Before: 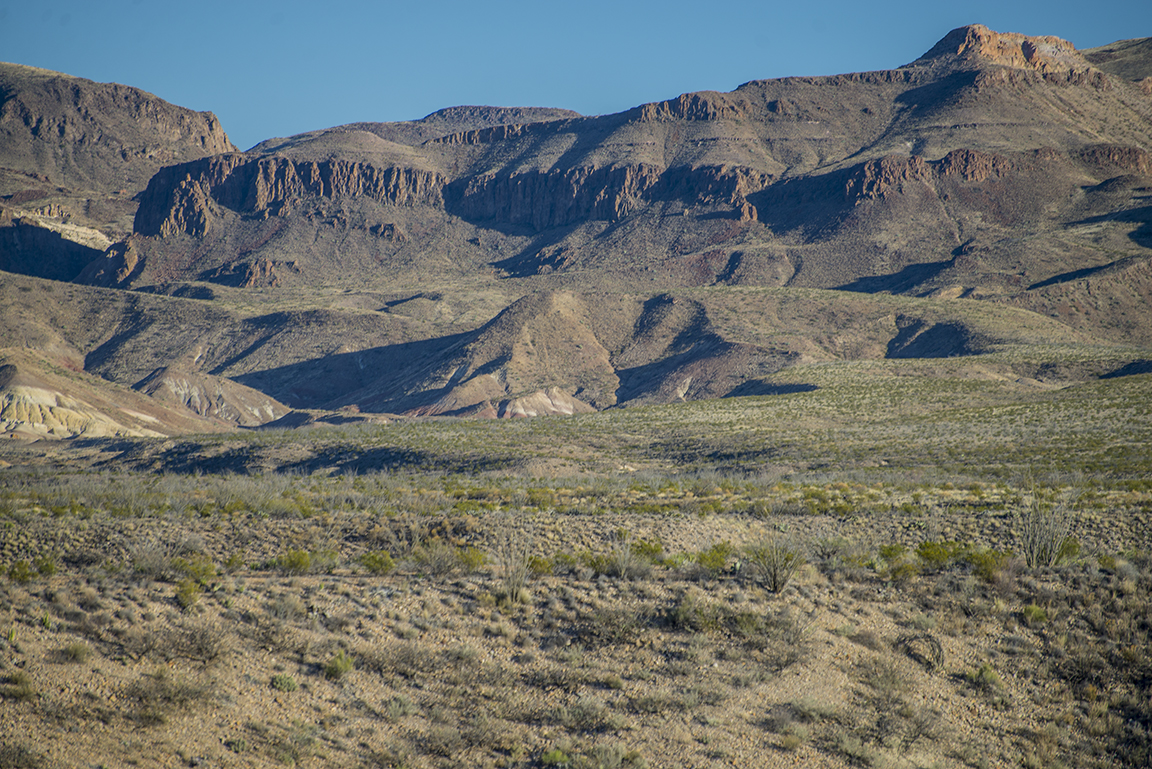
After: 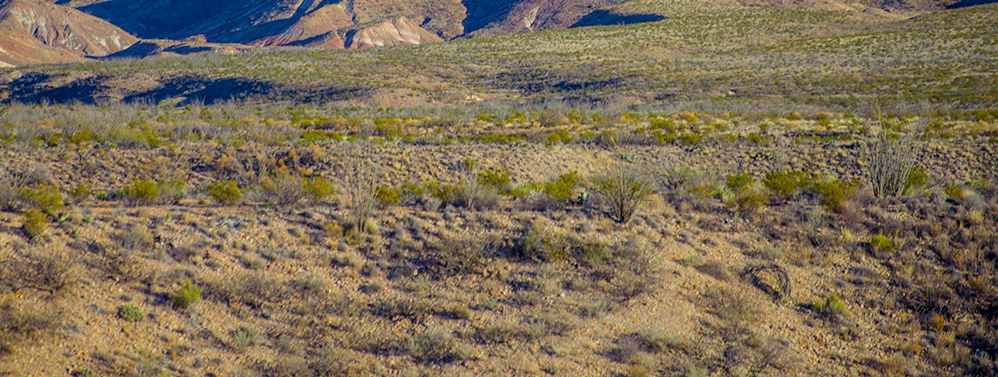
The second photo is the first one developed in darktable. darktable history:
color balance rgb: shadows lift › luminance 0.7%, shadows lift › chroma 6.893%, shadows lift › hue 297.51°, perceptual saturation grading › global saturation 28.754%, perceptual saturation grading › mid-tones 12.234%, perceptual saturation grading › shadows 10.939%, global vibrance 12.405%
crop and rotate: left 13.31%, top 48.13%, bottom 2.817%
tone equalizer: mask exposure compensation -0.515 EV
